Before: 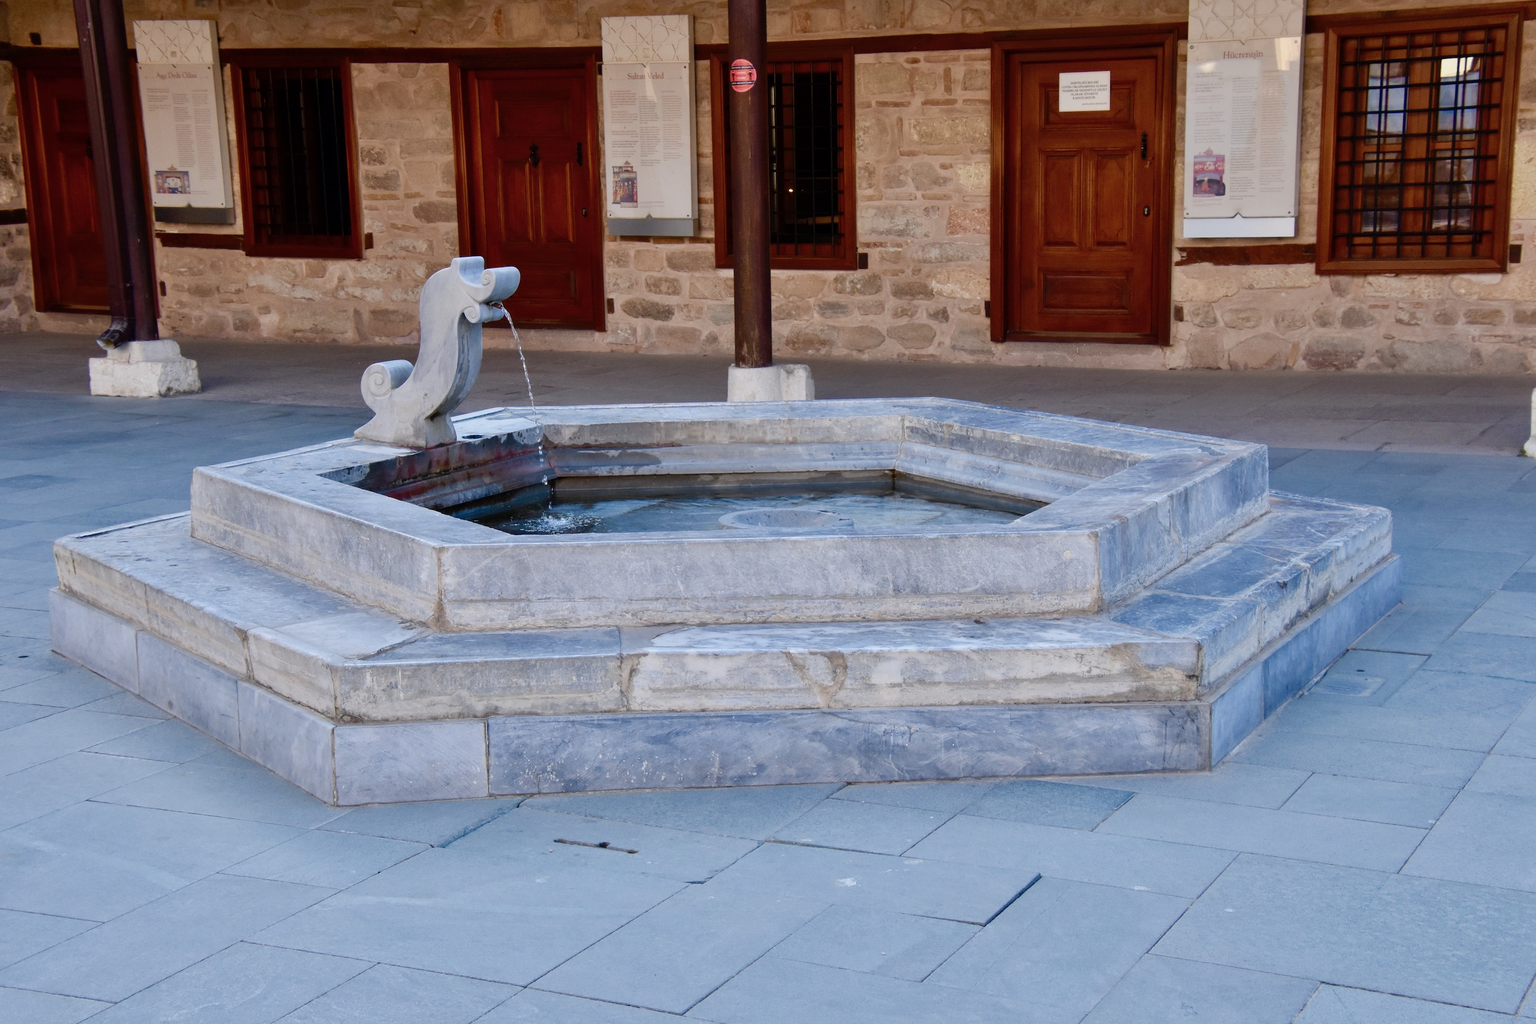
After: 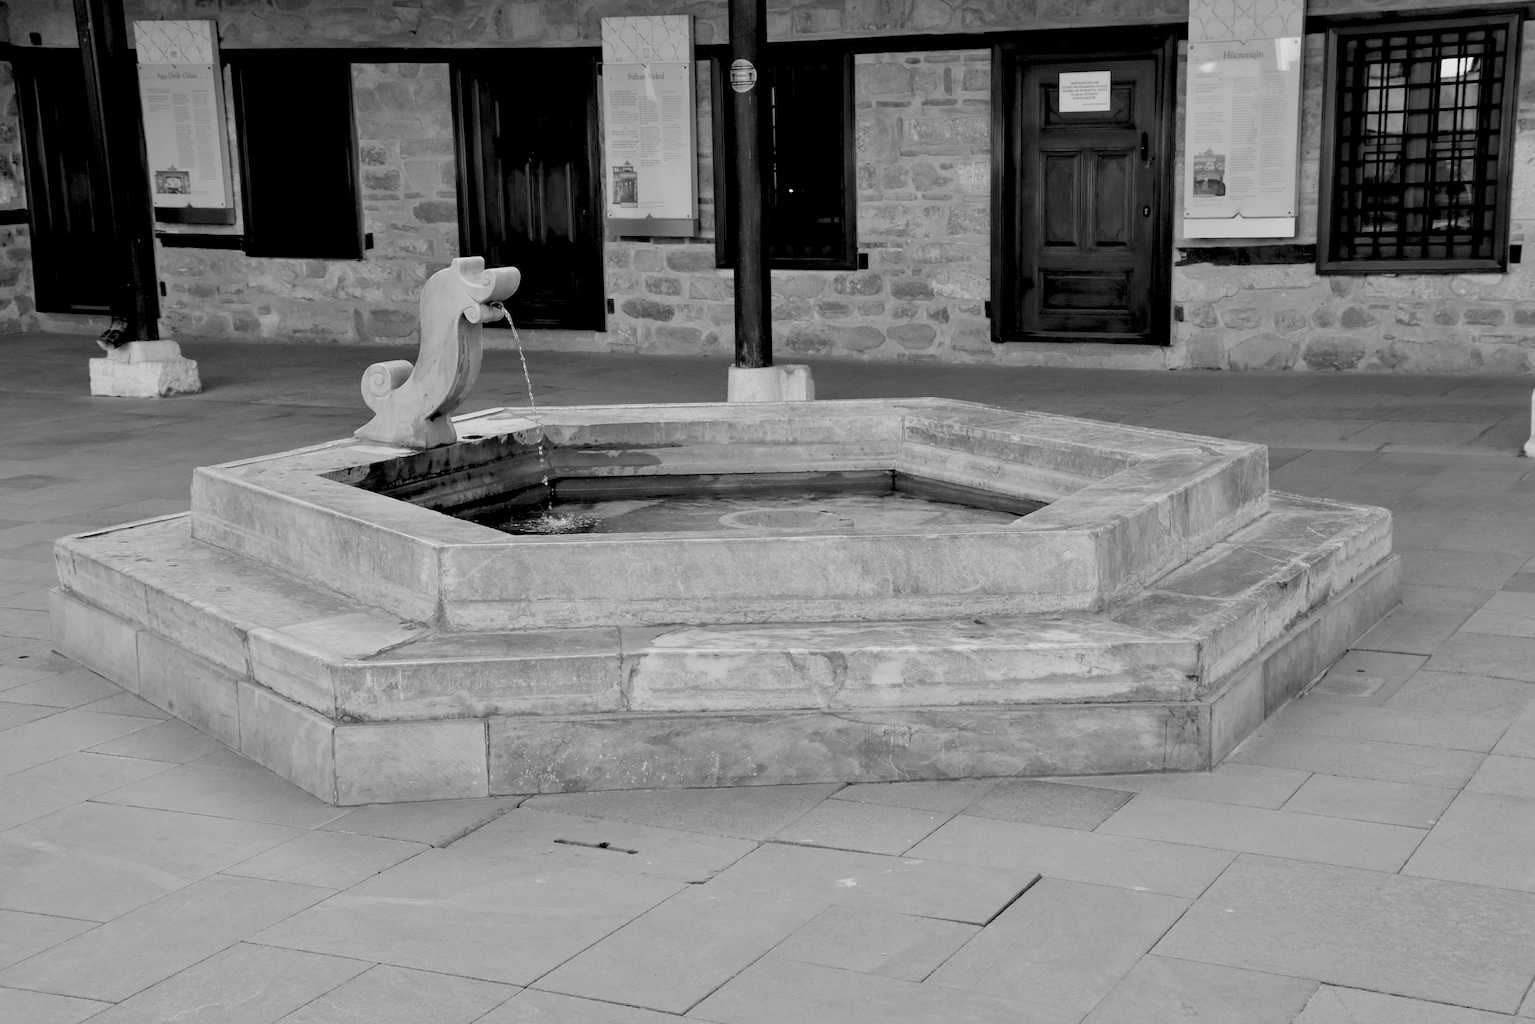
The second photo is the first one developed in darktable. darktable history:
rgb levels: levels [[0.013, 0.434, 0.89], [0, 0.5, 1], [0, 0.5, 1]]
monochrome: a -92.57, b 58.91
